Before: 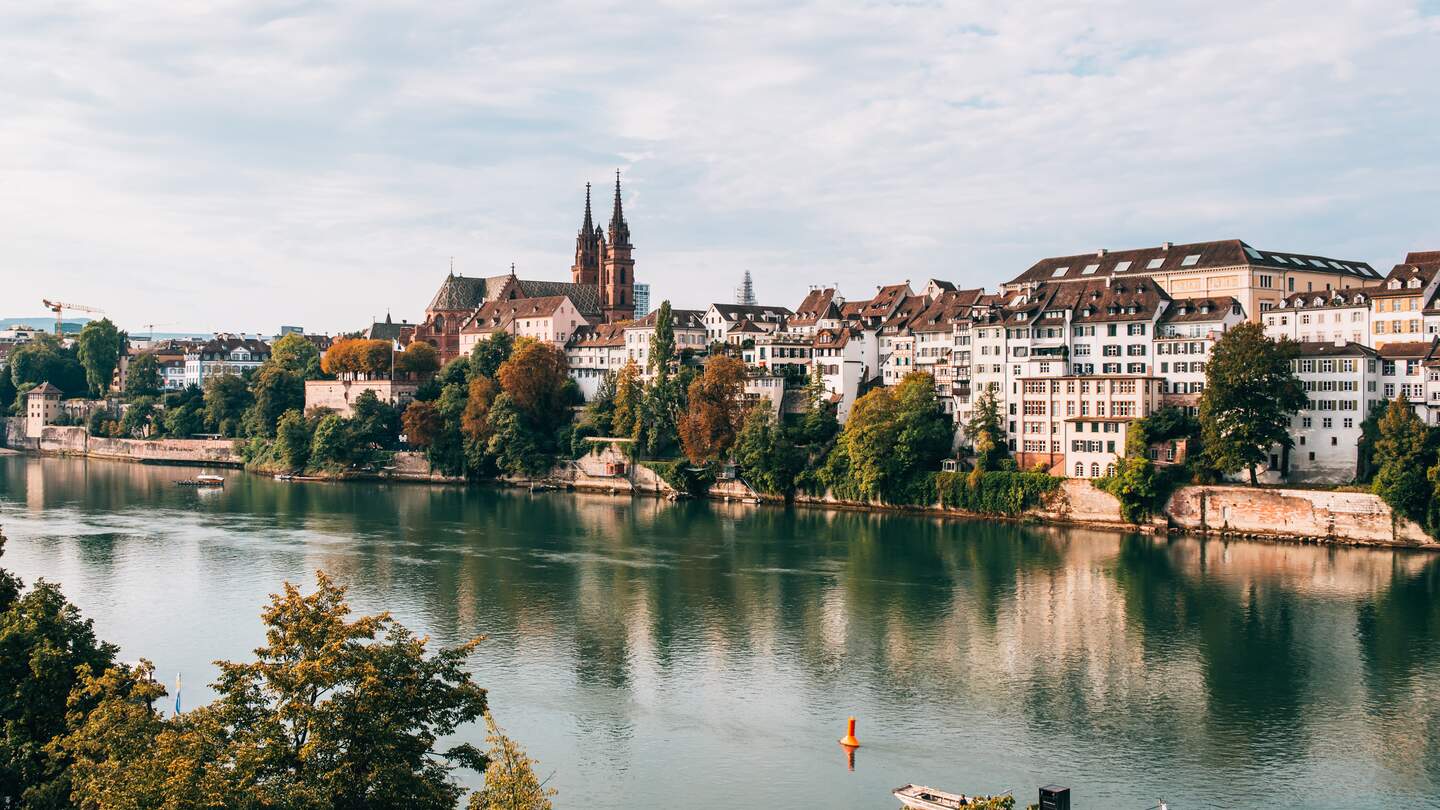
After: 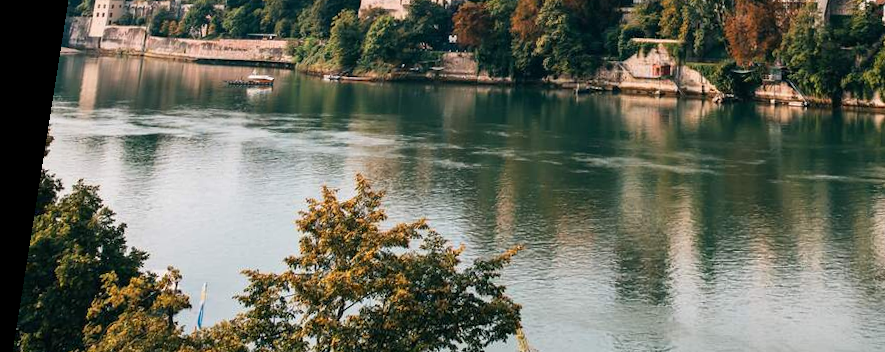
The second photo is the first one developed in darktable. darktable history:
crop: top 44.483%, right 43.593%, bottom 12.892%
rotate and perspective: rotation 0.128°, lens shift (vertical) -0.181, lens shift (horizontal) -0.044, shear 0.001, automatic cropping off
